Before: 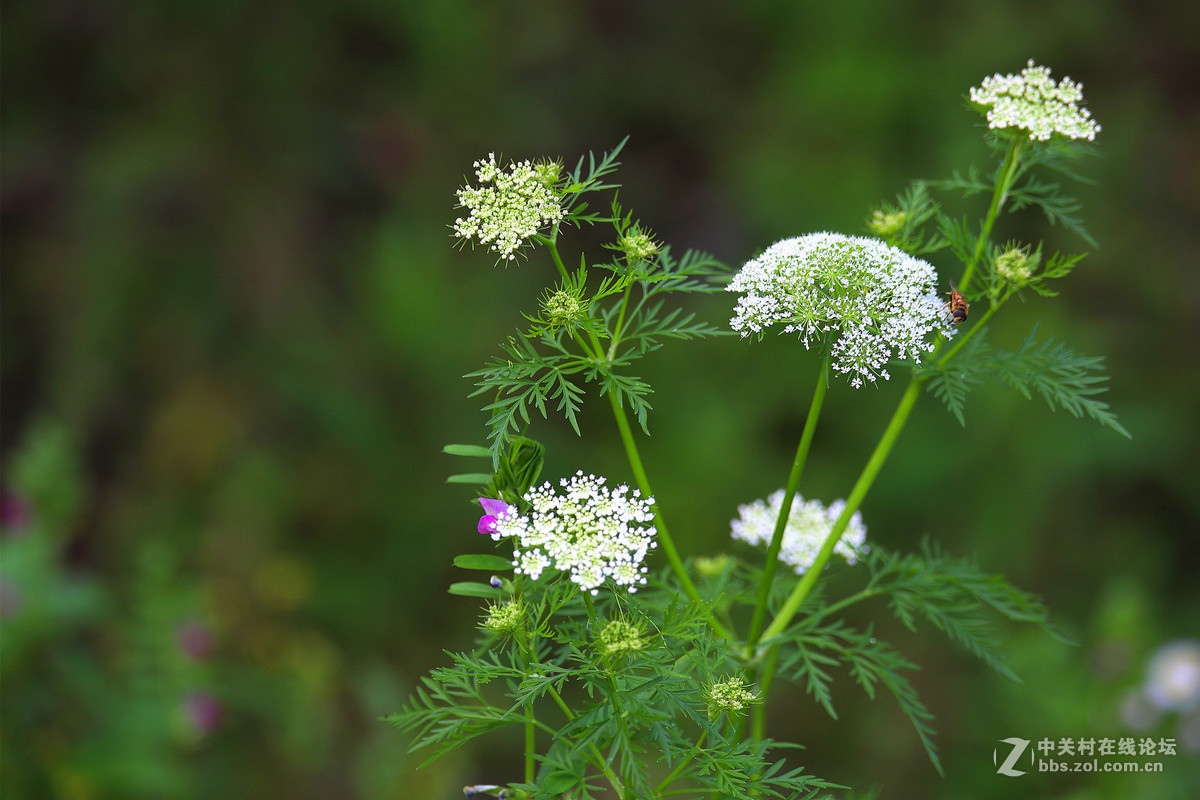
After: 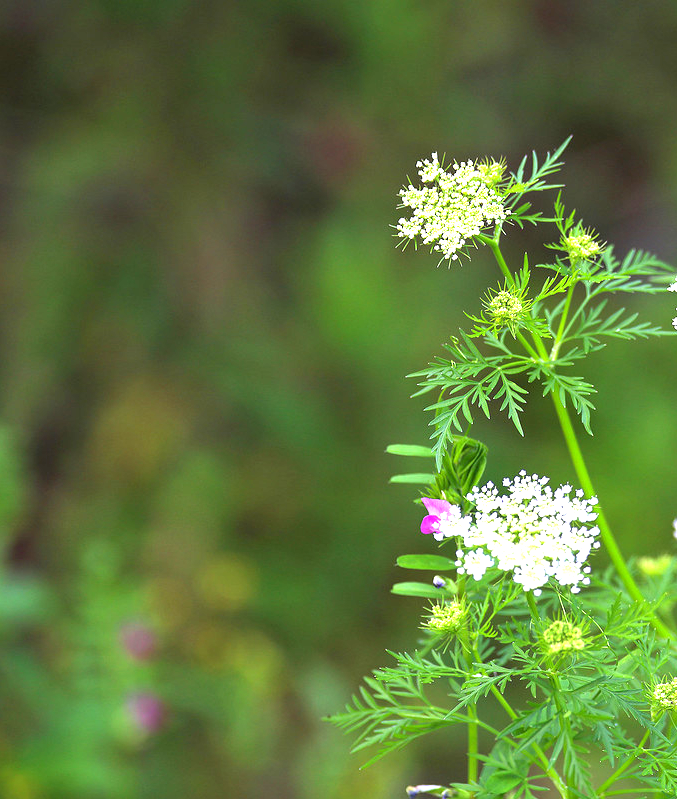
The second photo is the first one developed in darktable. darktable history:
exposure: black level correction 0.001, exposure 1.399 EV, compensate highlight preservation false
crop: left 4.773%, right 38.802%
